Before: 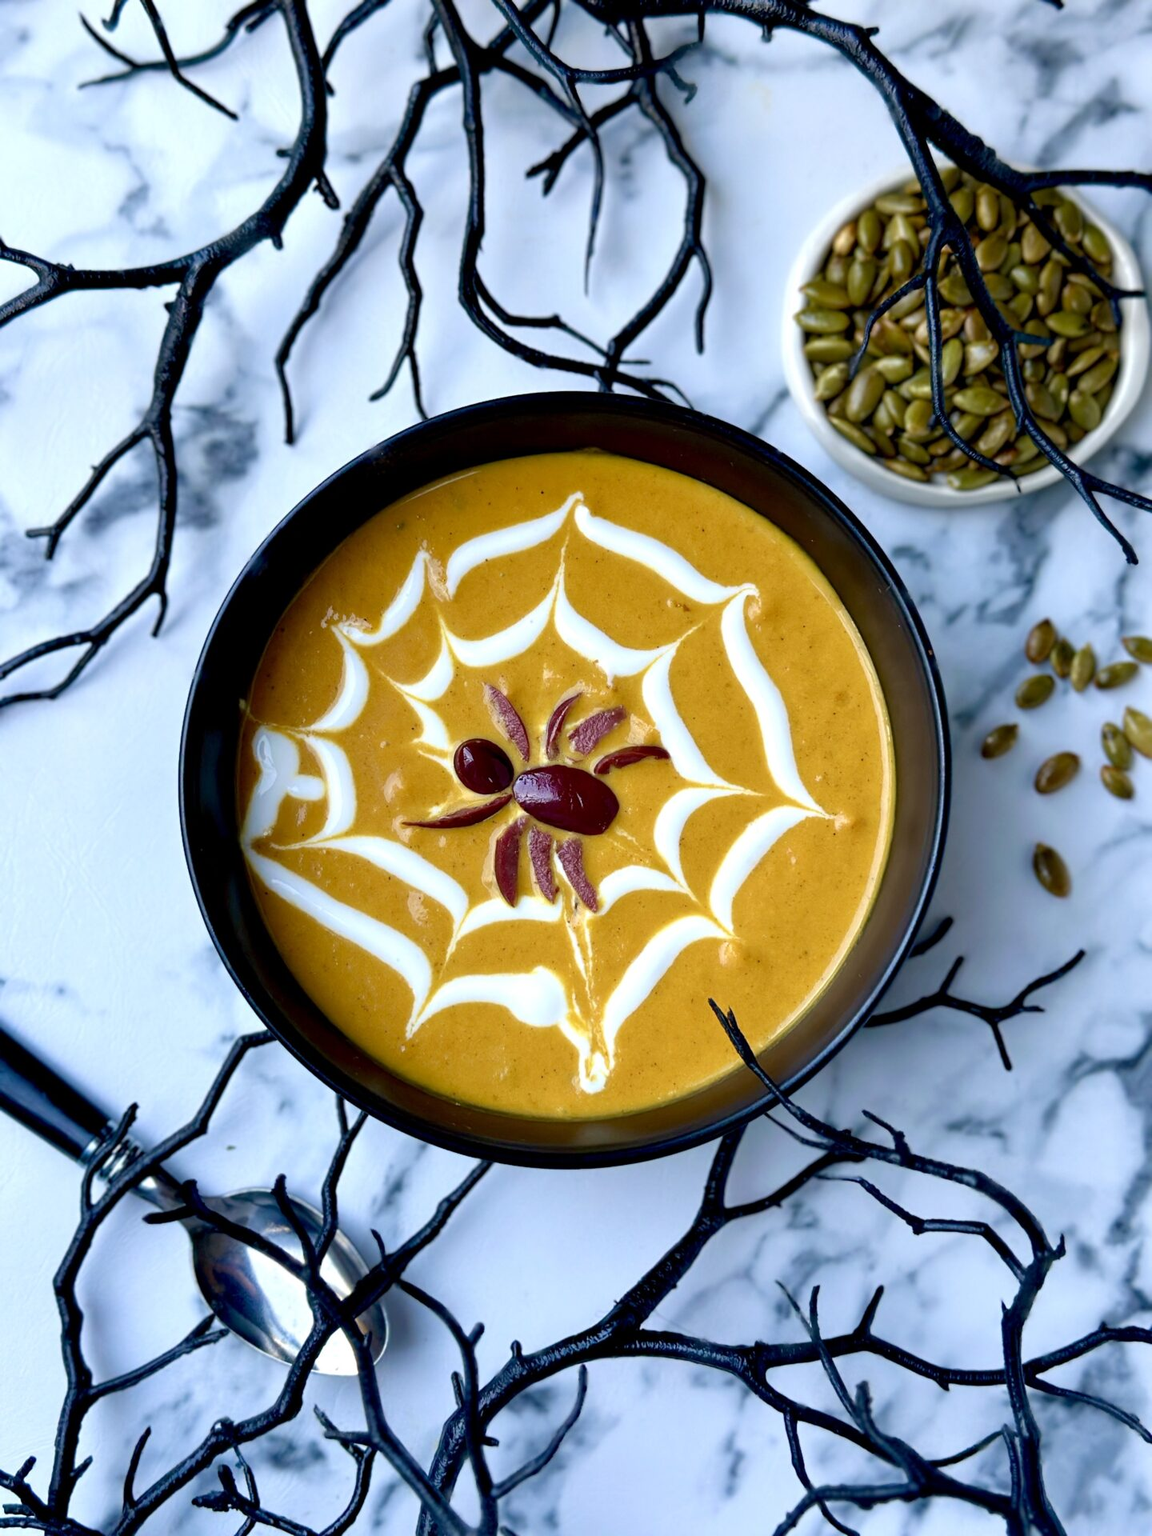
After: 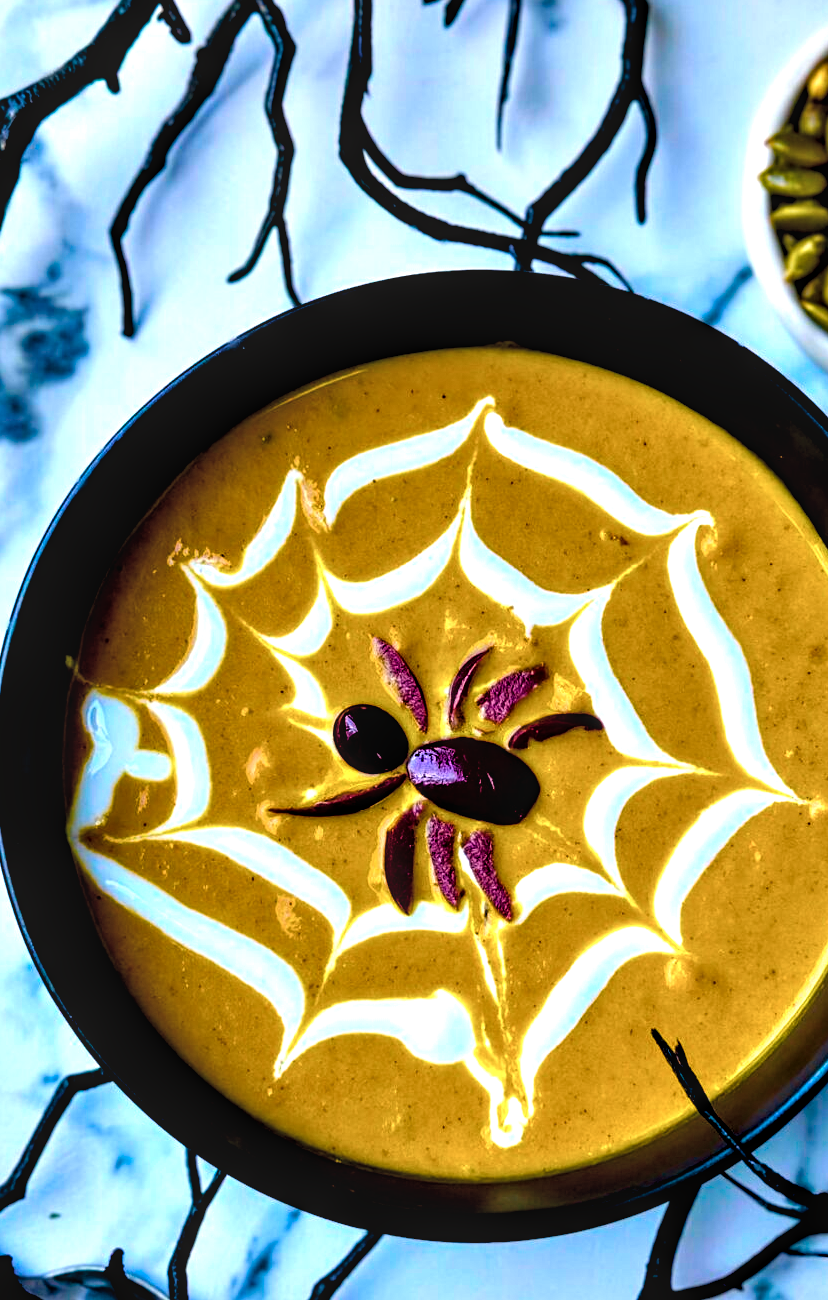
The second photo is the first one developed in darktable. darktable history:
color balance rgb: linear chroma grading › highlights 99.292%, linear chroma grading › global chroma 23.575%, perceptual saturation grading › global saturation 20%, perceptual saturation grading › highlights -25.528%, perceptual saturation grading › shadows 50.259%
color correction: highlights a* 5.53, highlights b* 5.25, saturation 0.641
crop: left 16.252%, top 11.444%, right 26.238%, bottom 20.828%
tone equalizer: on, module defaults
local contrast: detail 130%
contrast equalizer: octaves 7, y [[0.6 ×6], [0.55 ×6], [0 ×6], [0 ×6], [0 ×6]]
contrast brightness saturation: contrast 0.045, saturation 0.153
